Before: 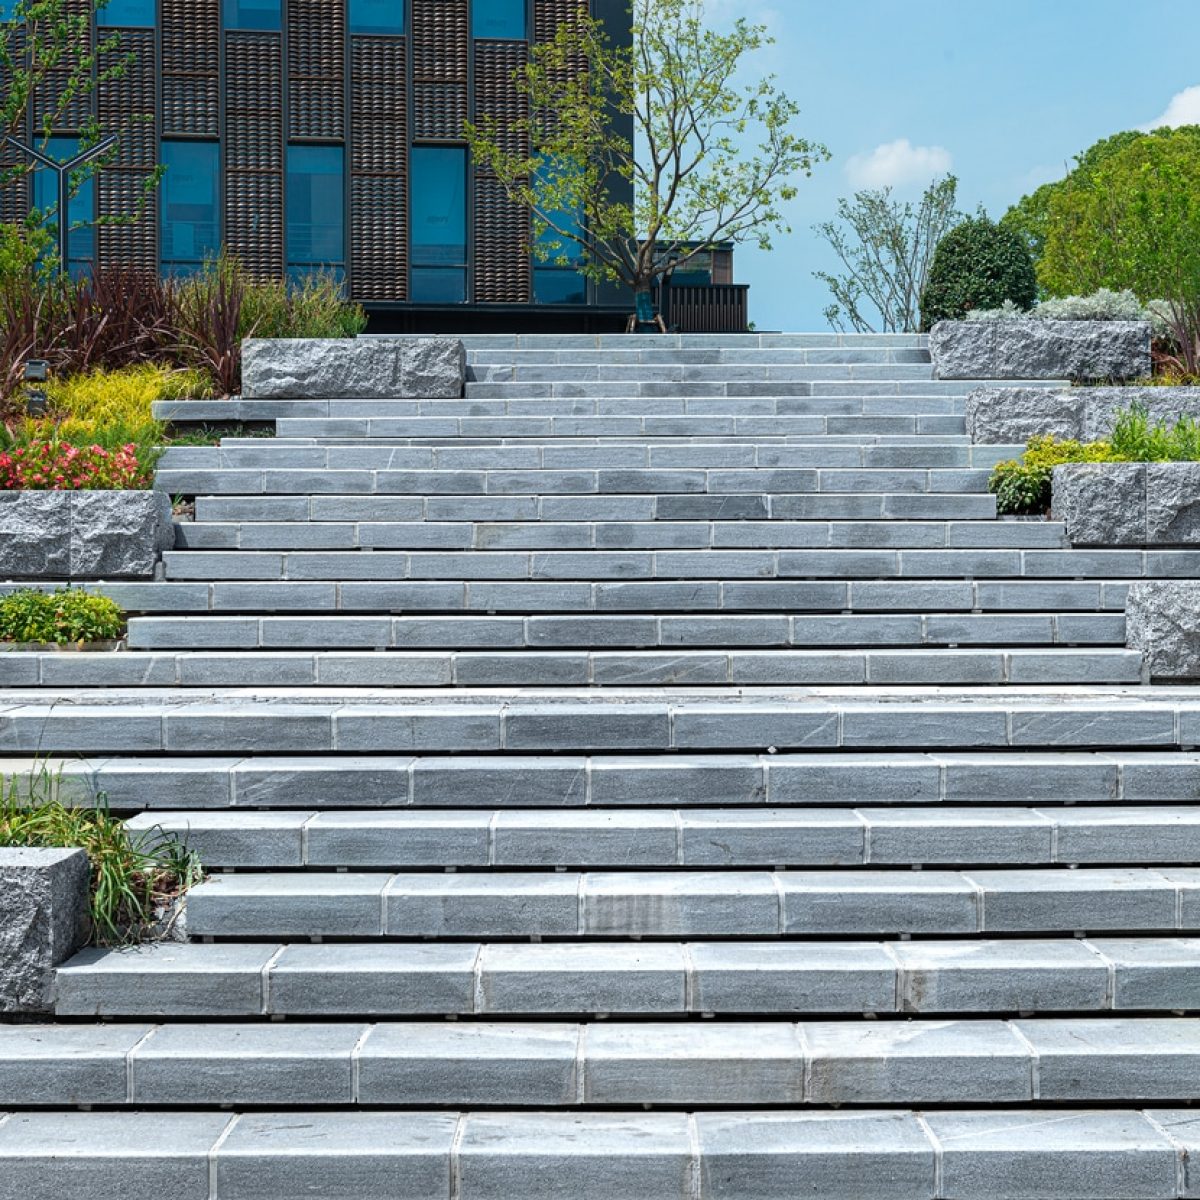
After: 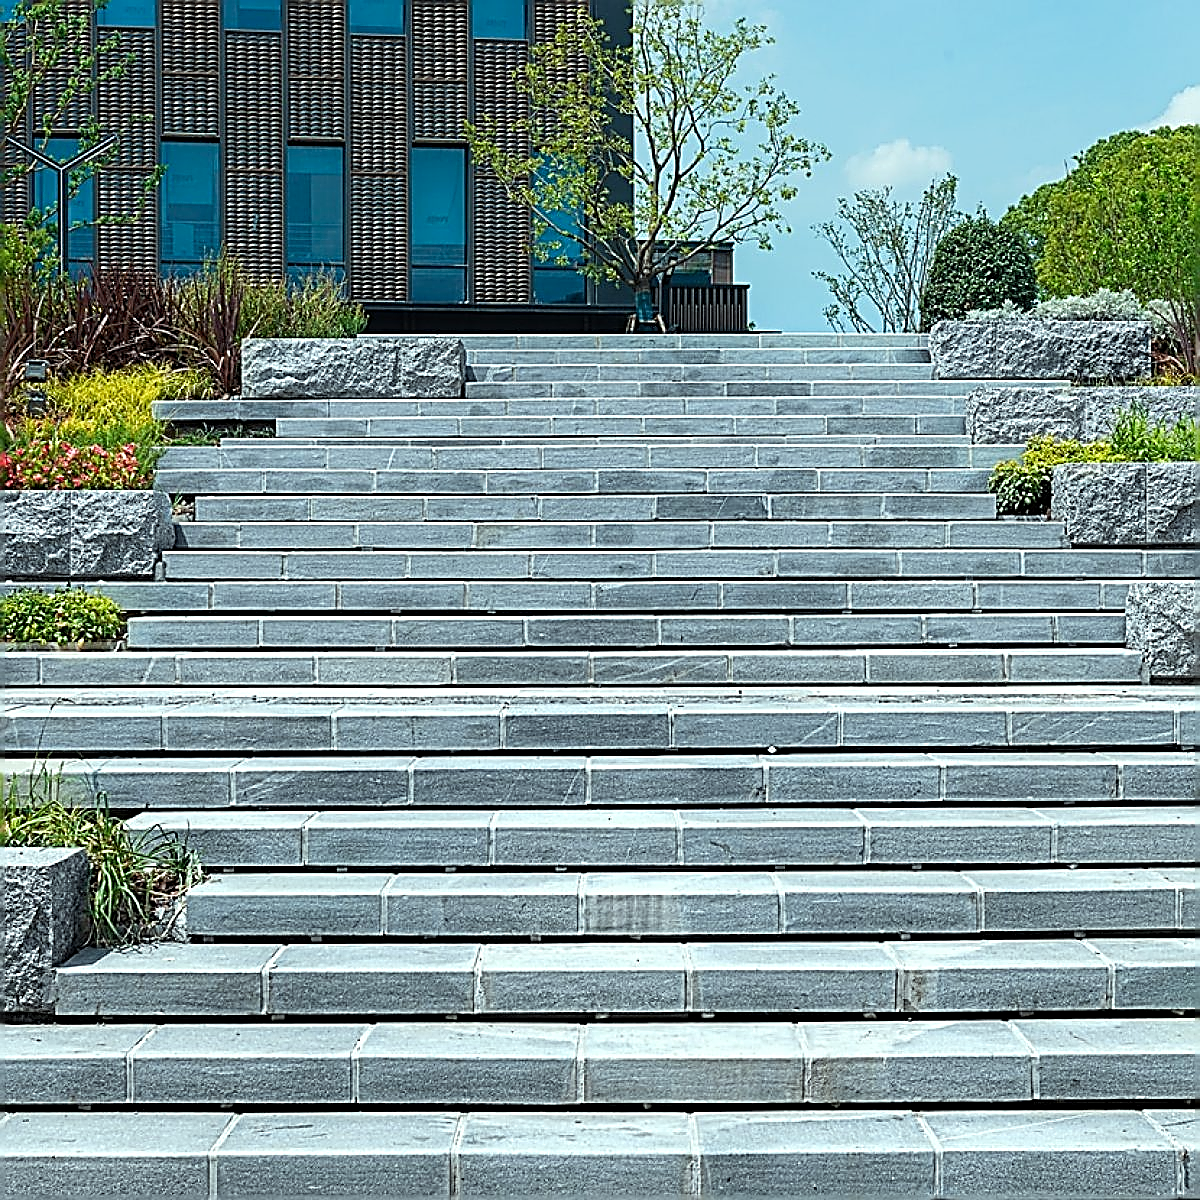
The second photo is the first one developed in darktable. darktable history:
base curve: curves: ch0 [(0, 0) (0.472, 0.508) (1, 1)], preserve colors none
color correction: highlights a* -6.42, highlights b* 0.429
sharpen: amount 1.994
